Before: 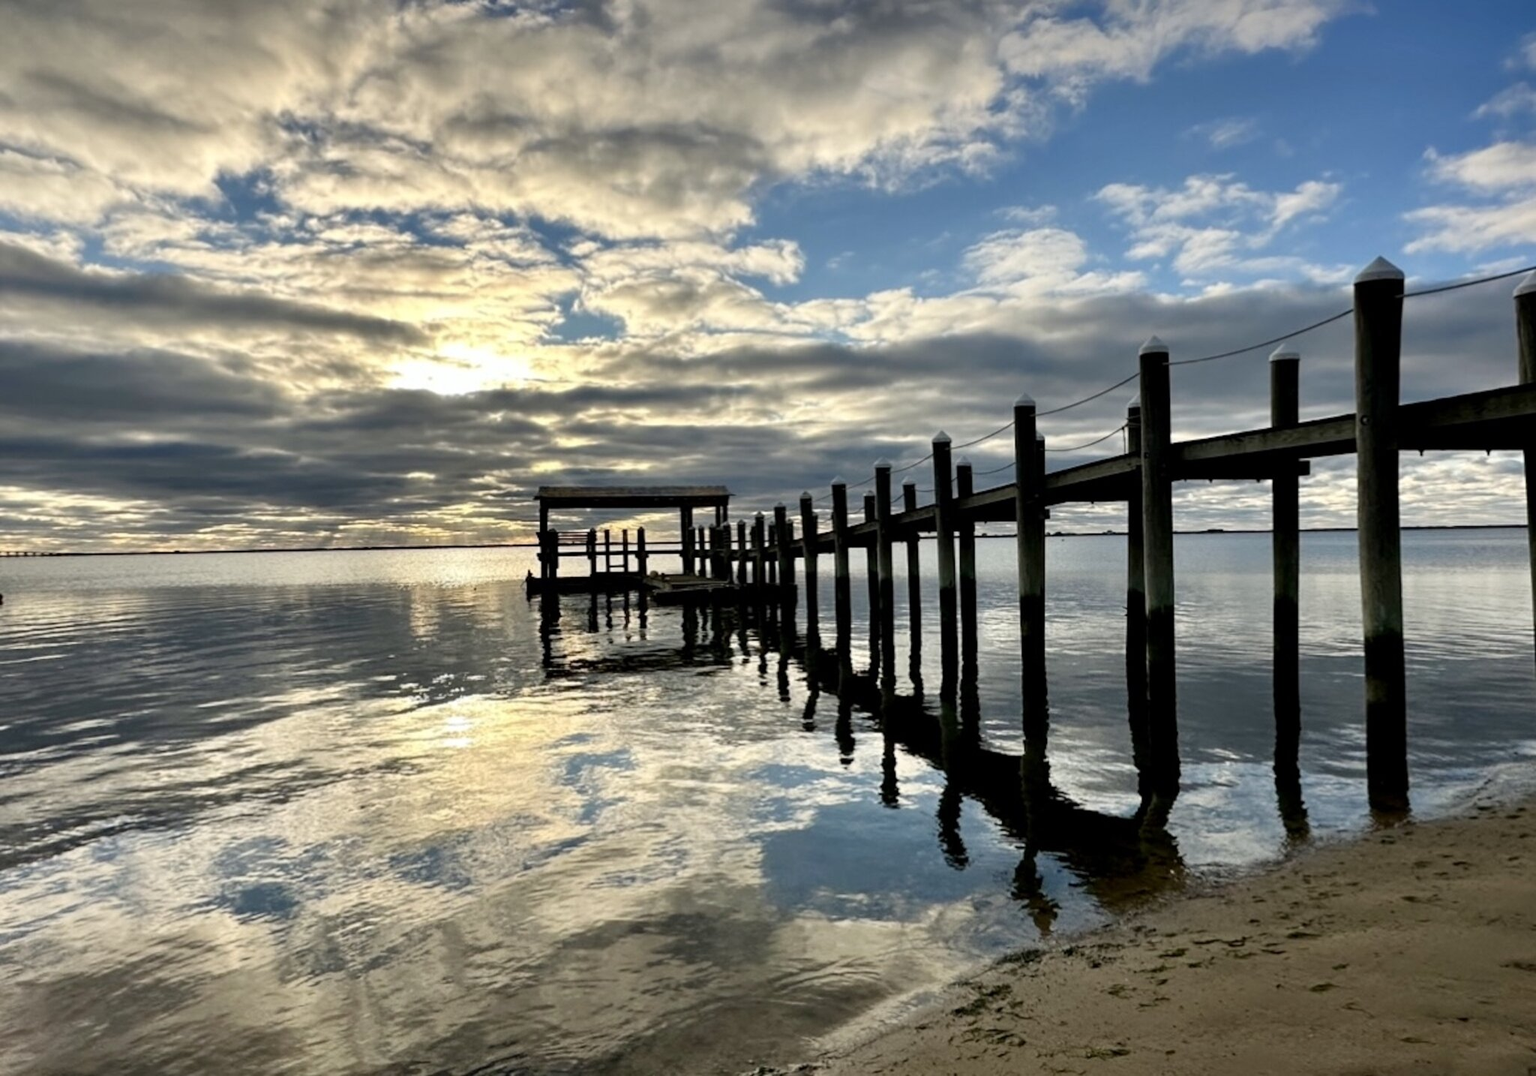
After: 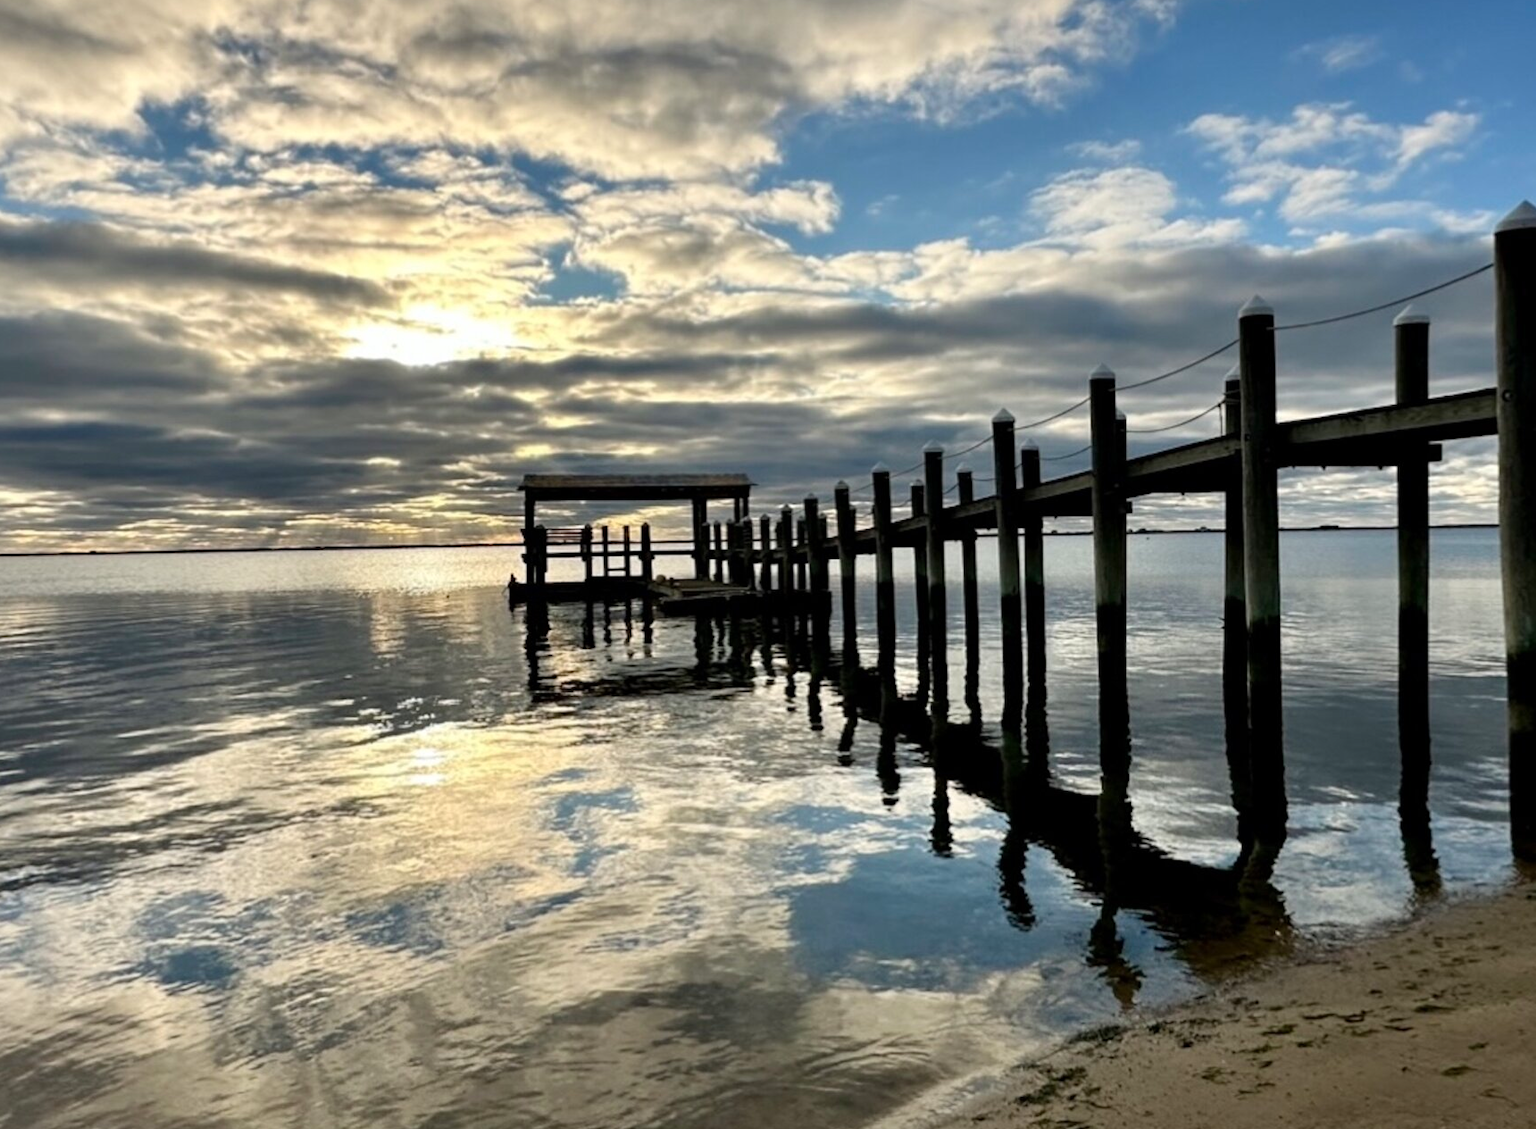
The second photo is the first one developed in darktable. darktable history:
crop: left 6.446%, top 8.188%, right 9.538%, bottom 3.548%
color zones: curves: ch1 [(0, 0.469) (0.001, 0.469) (0.12, 0.446) (0.248, 0.469) (0.5, 0.5) (0.748, 0.5) (0.999, 0.469) (1, 0.469)]
